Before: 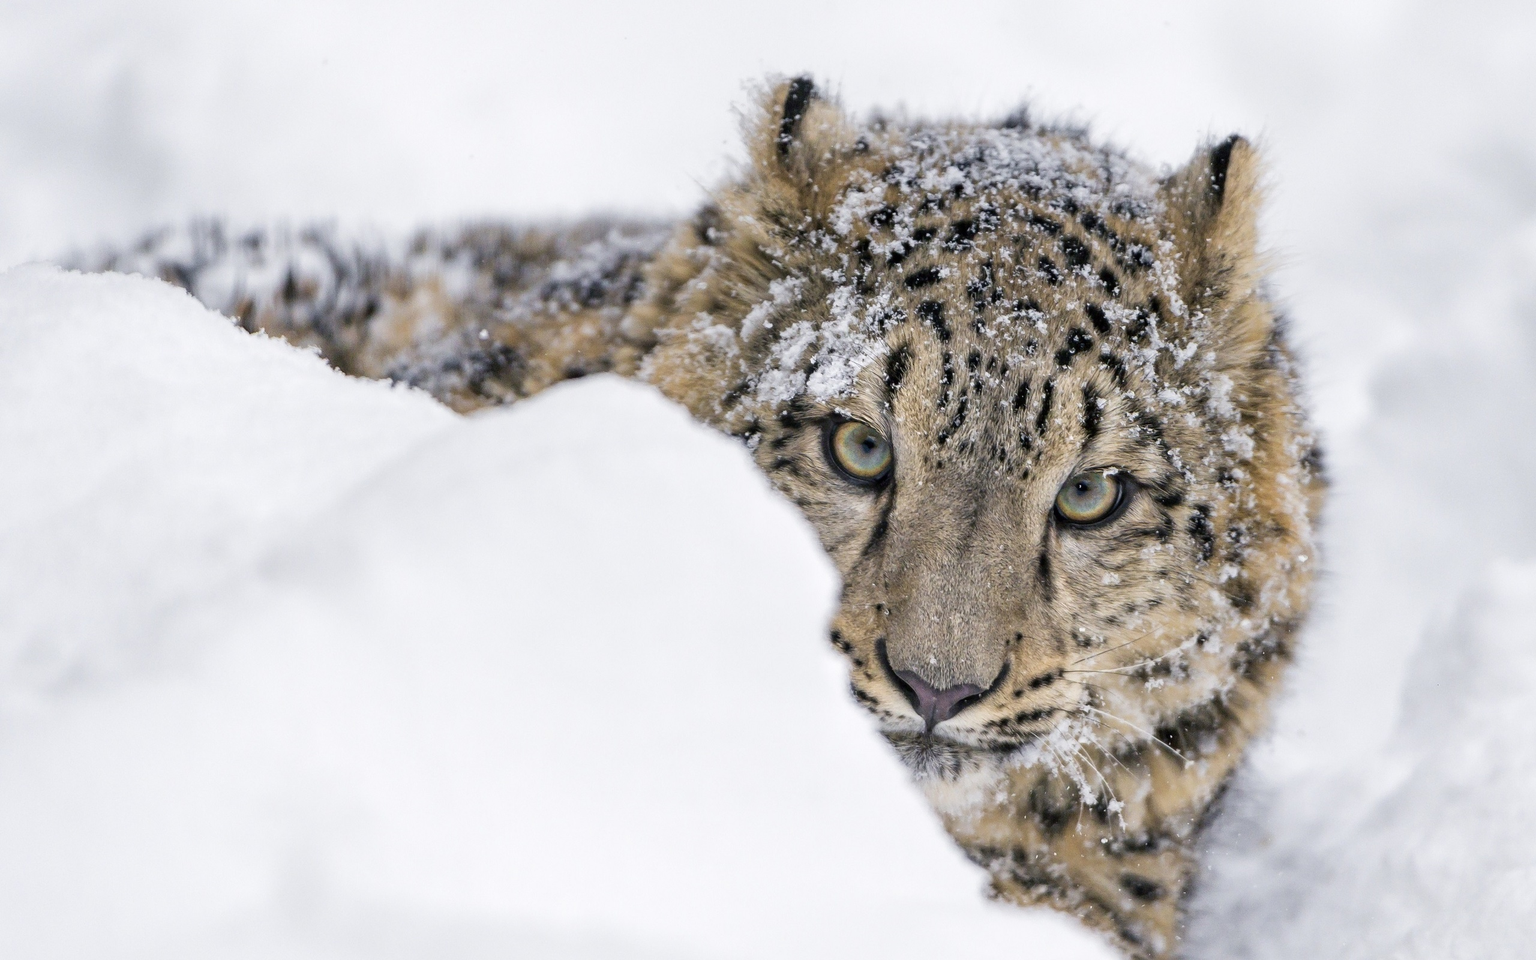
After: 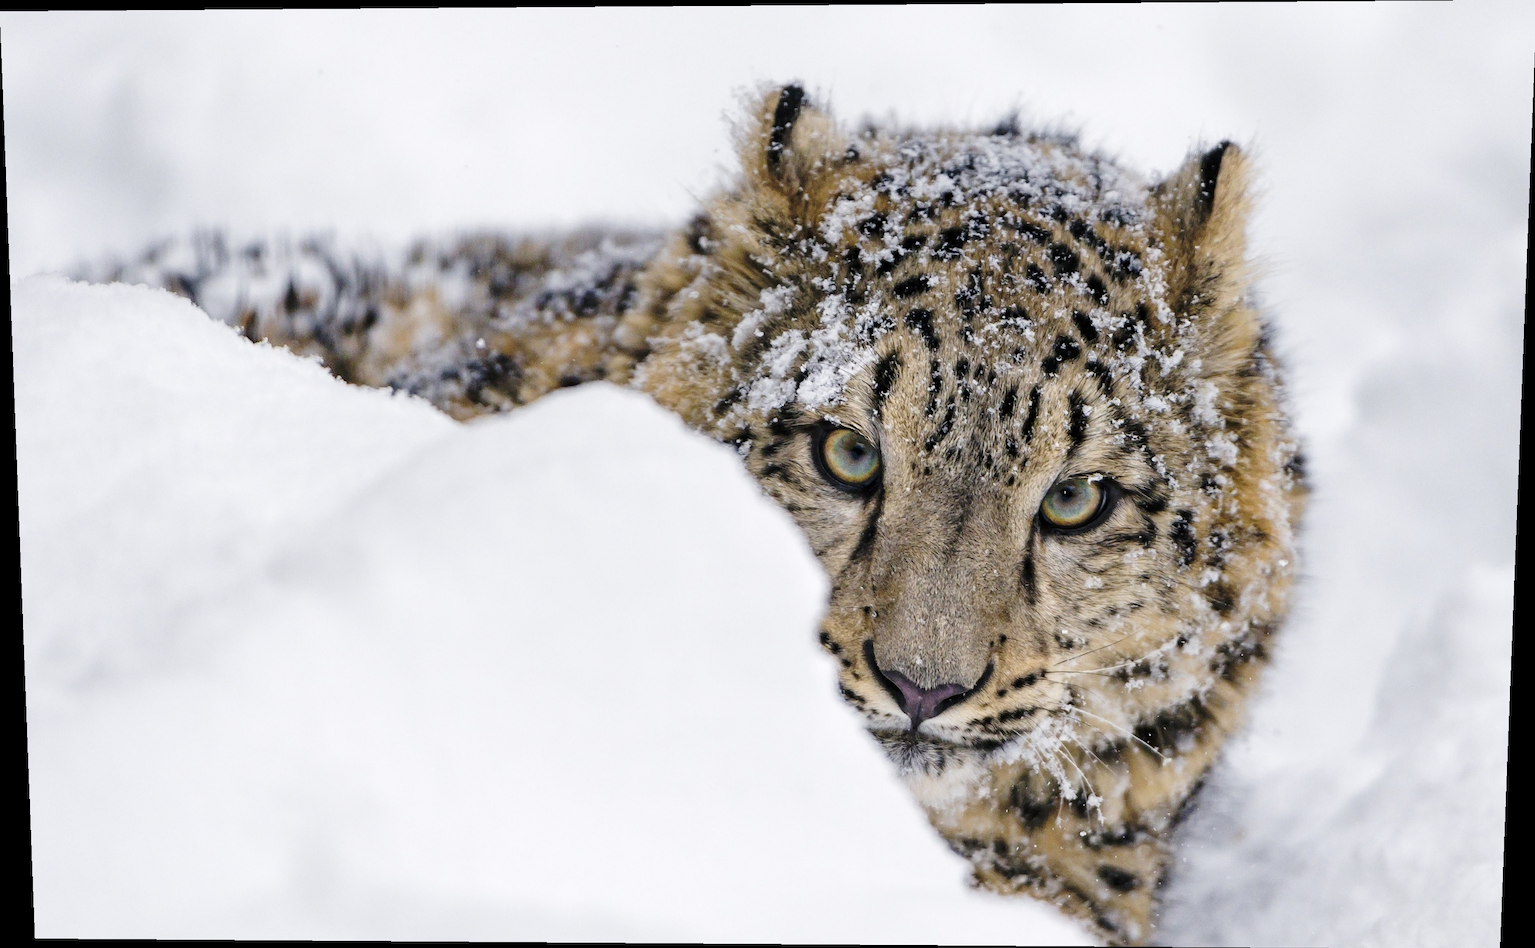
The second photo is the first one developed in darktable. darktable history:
base curve: curves: ch0 [(0, 0) (0.073, 0.04) (0.157, 0.139) (0.492, 0.492) (0.758, 0.758) (1, 1)], preserve colors none
rotate and perspective: lens shift (vertical) 0.048, lens shift (horizontal) -0.024, automatic cropping off
